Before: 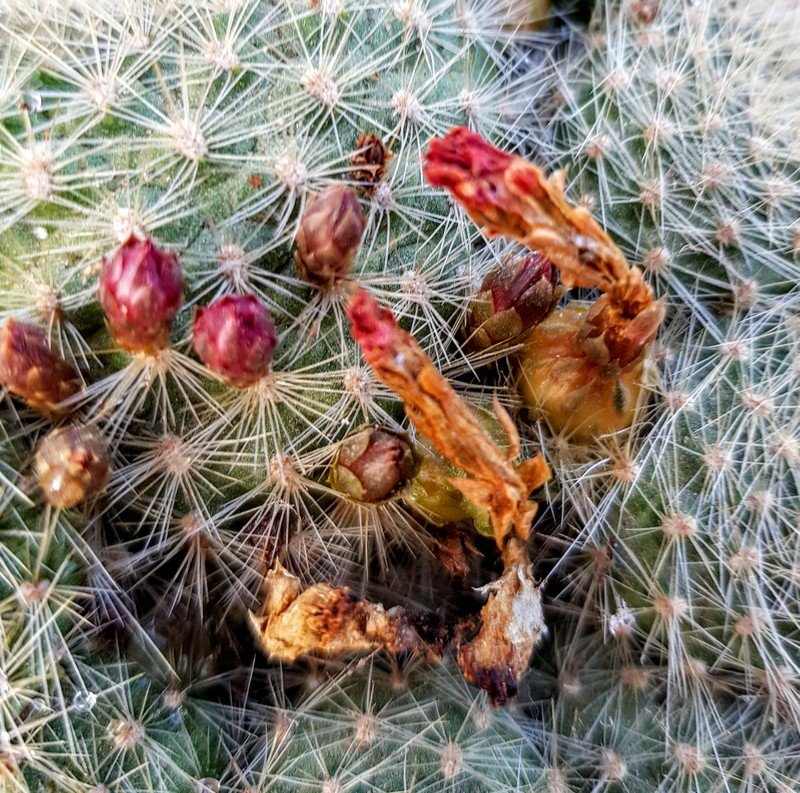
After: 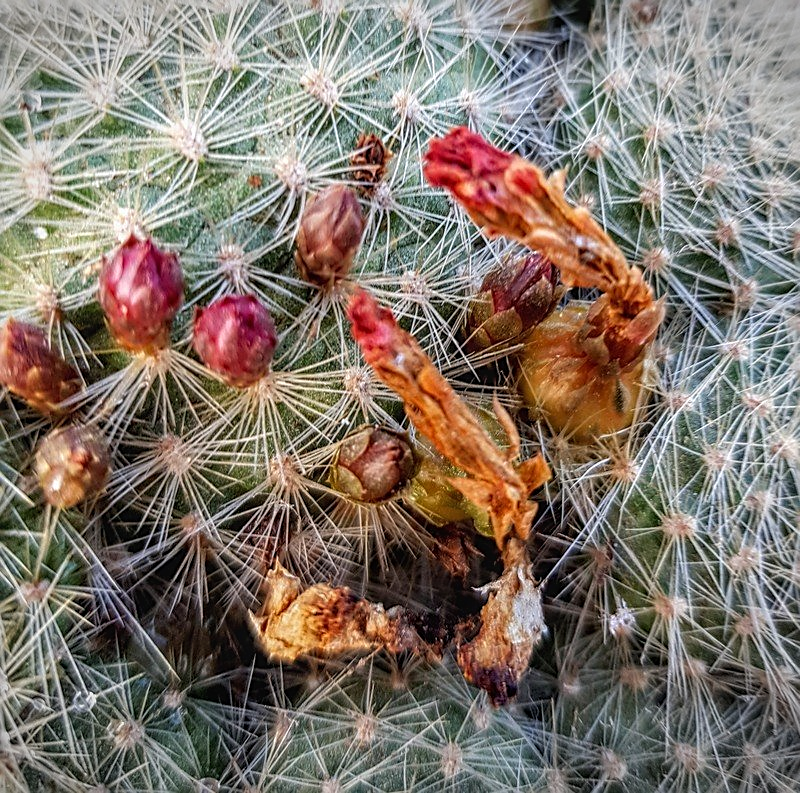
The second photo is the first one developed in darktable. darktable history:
local contrast: detail 109%
sharpen: on, module defaults
vignetting: fall-off start 97.13%, width/height ratio 1.179, unbound false
